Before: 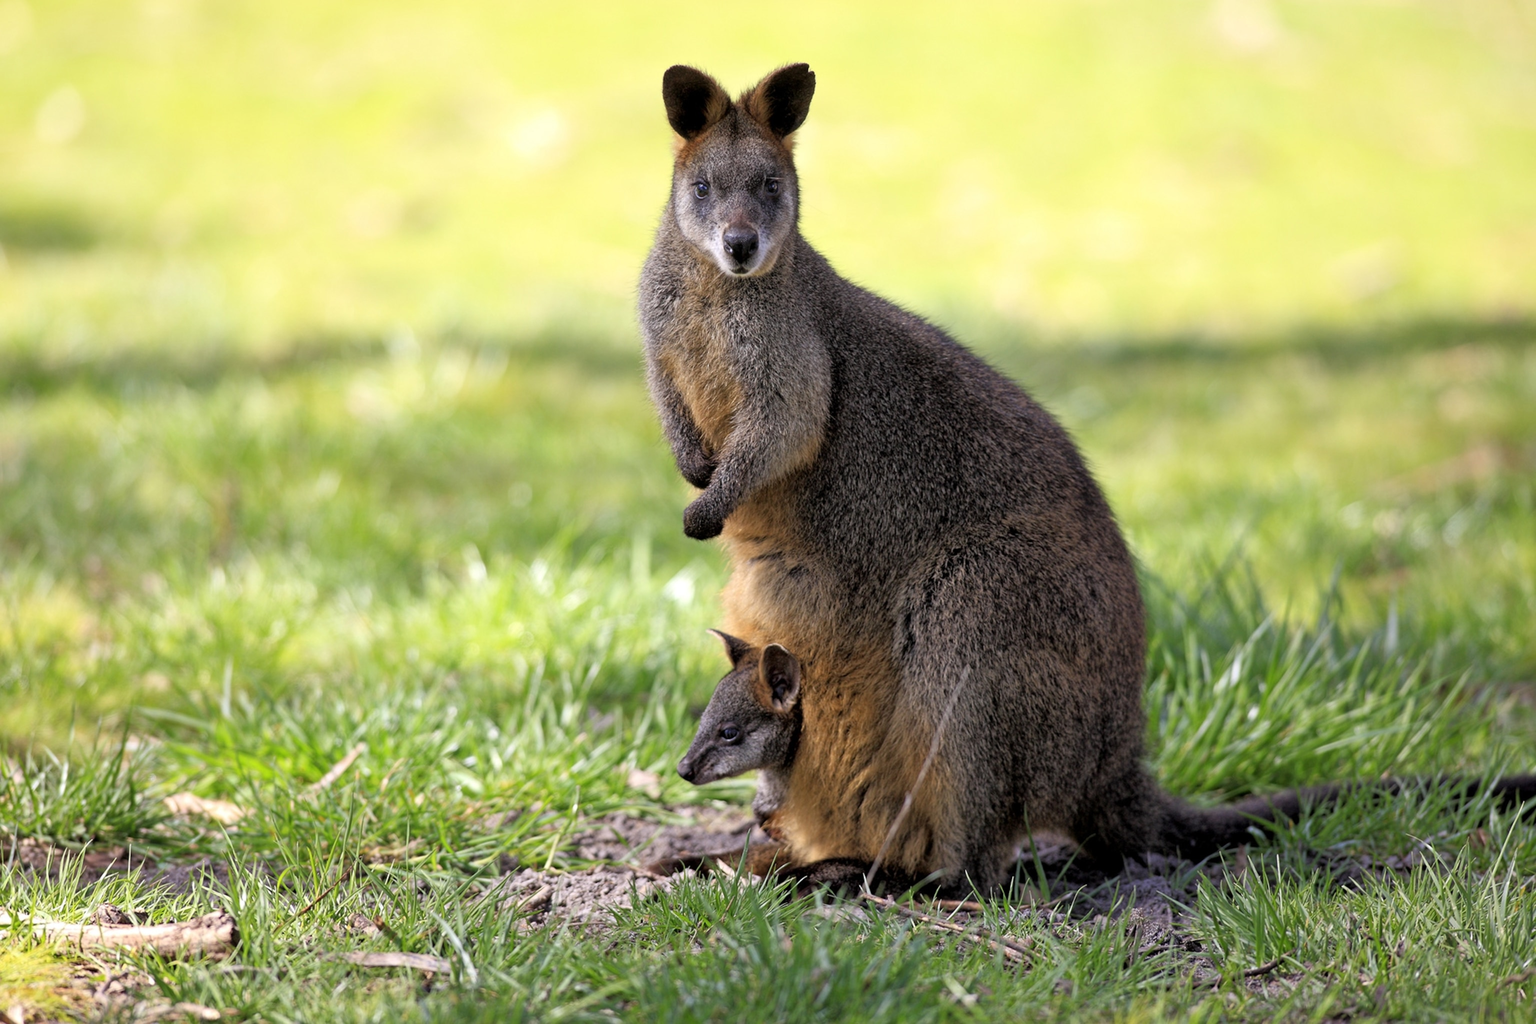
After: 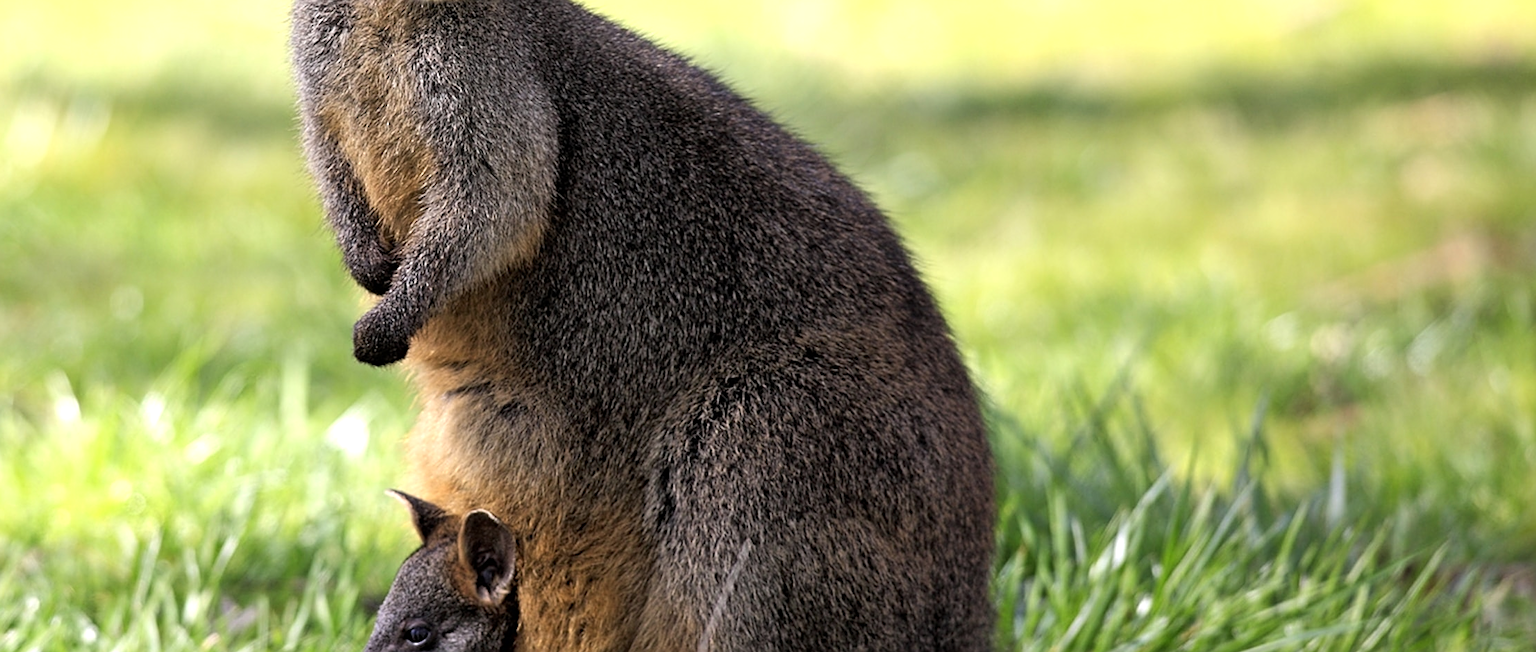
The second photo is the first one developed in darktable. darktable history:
crop and rotate: left 27.938%, top 27.046%, bottom 27.046%
sharpen: on, module defaults
tone equalizer: -8 EV -0.417 EV, -7 EV -0.389 EV, -6 EV -0.333 EV, -5 EV -0.222 EV, -3 EV 0.222 EV, -2 EV 0.333 EV, -1 EV 0.389 EV, +0 EV 0.417 EV, edges refinement/feathering 500, mask exposure compensation -1.57 EV, preserve details no
